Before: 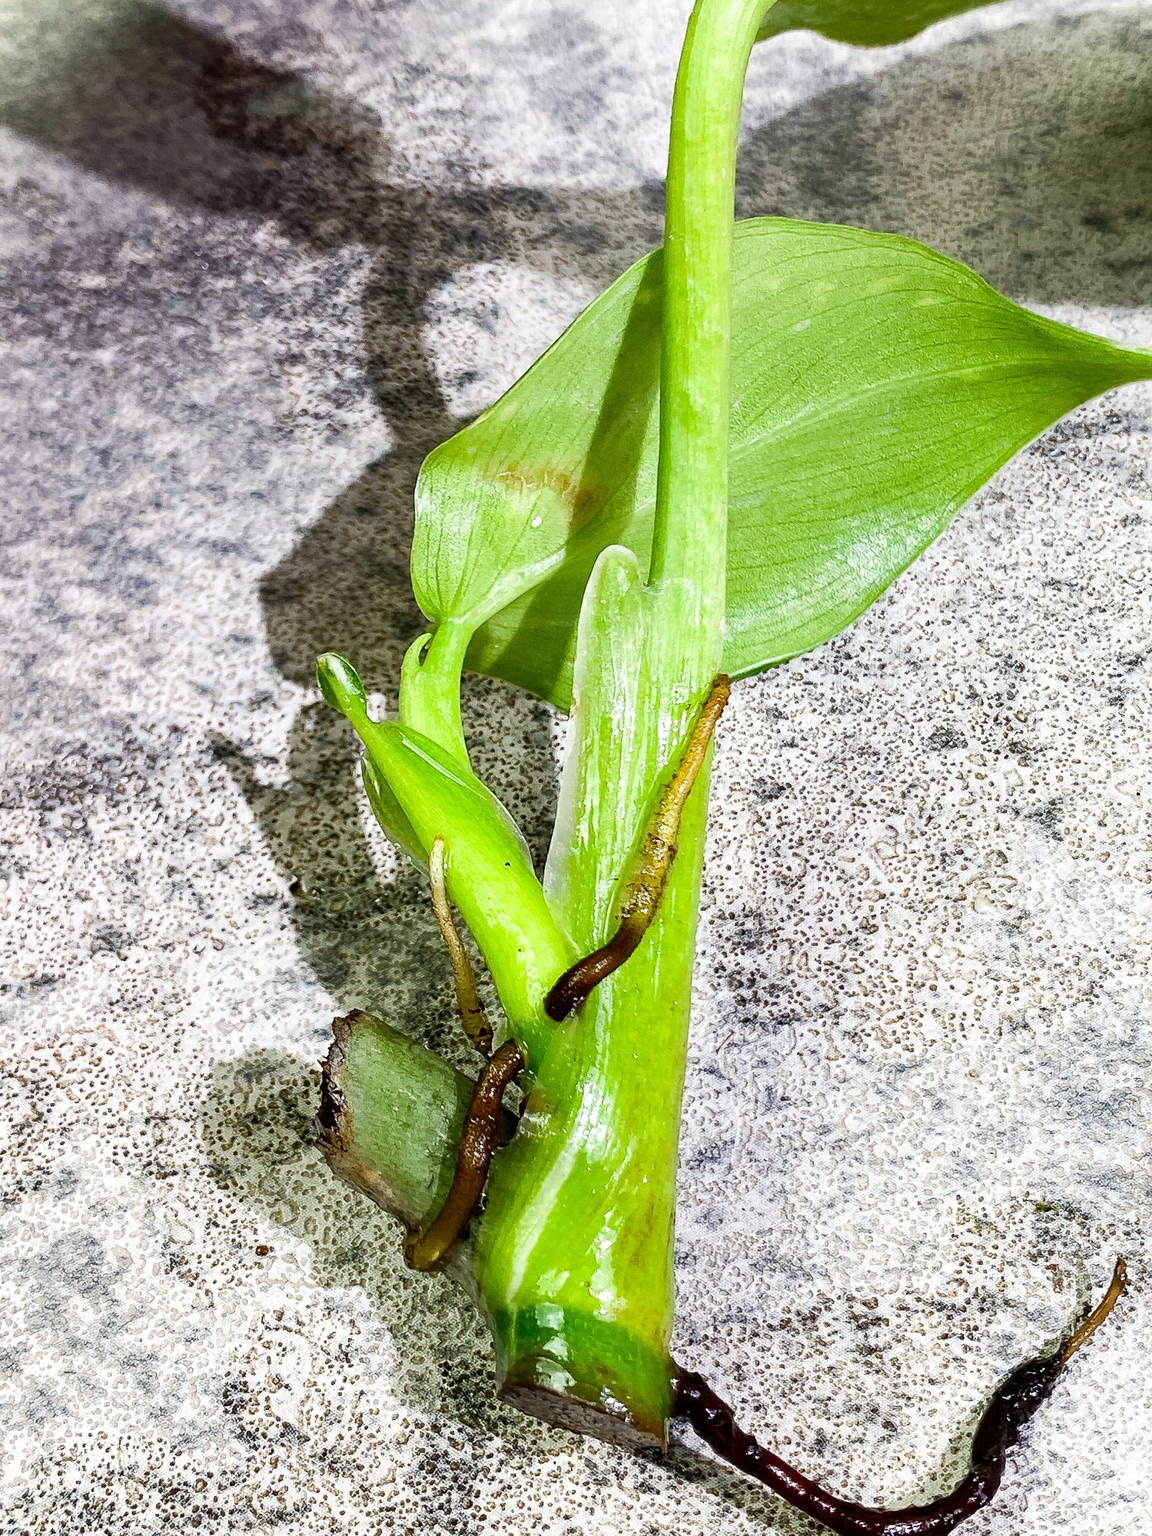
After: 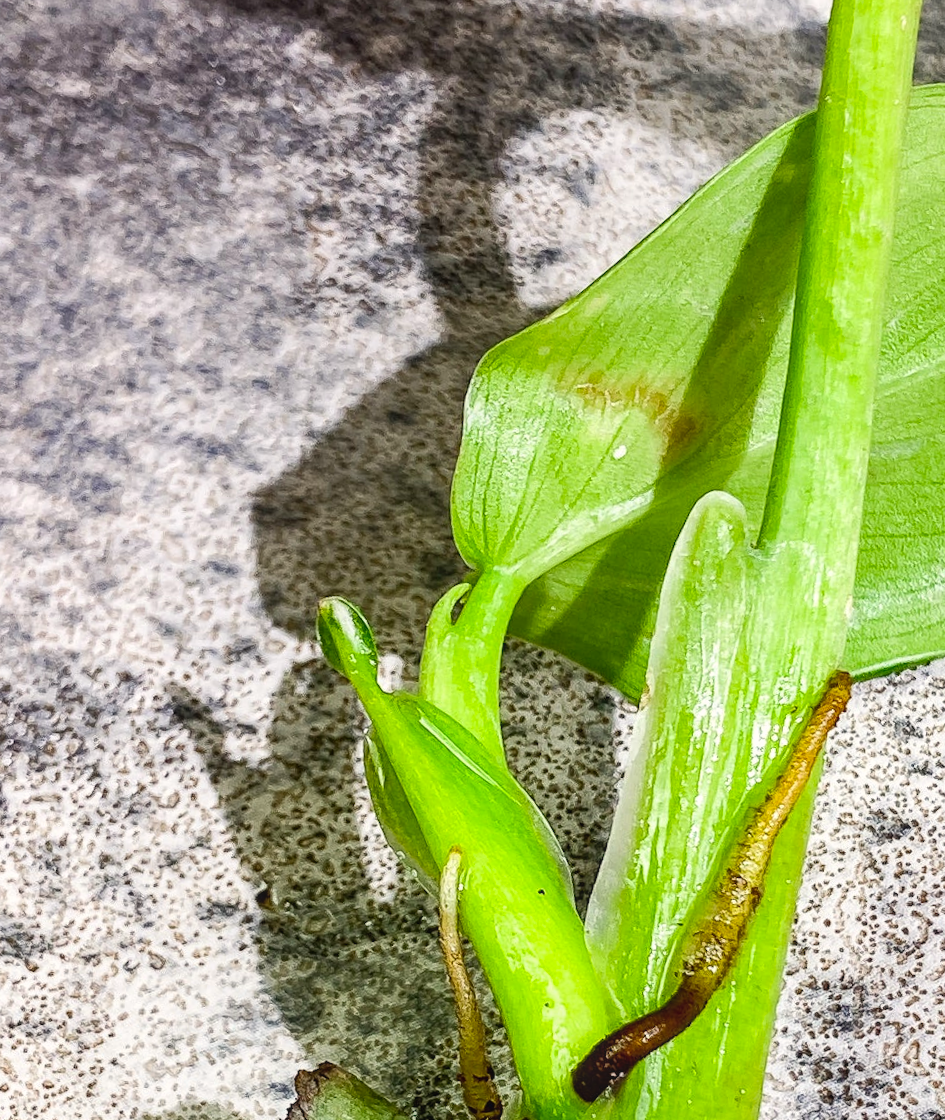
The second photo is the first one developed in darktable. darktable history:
crop and rotate: angle -5.25°, left 2.166%, top 6.659%, right 27.363%, bottom 30.659%
local contrast: detail 109%
color correction: highlights a* 0.687, highlights b* 2.87, saturation 1.1
